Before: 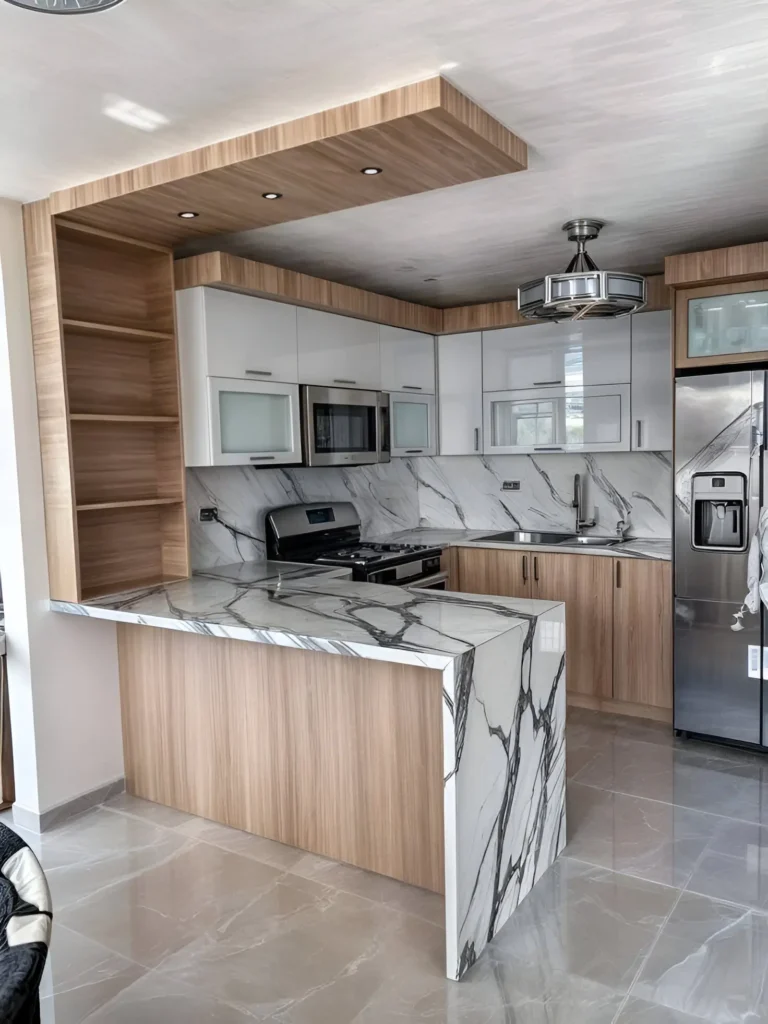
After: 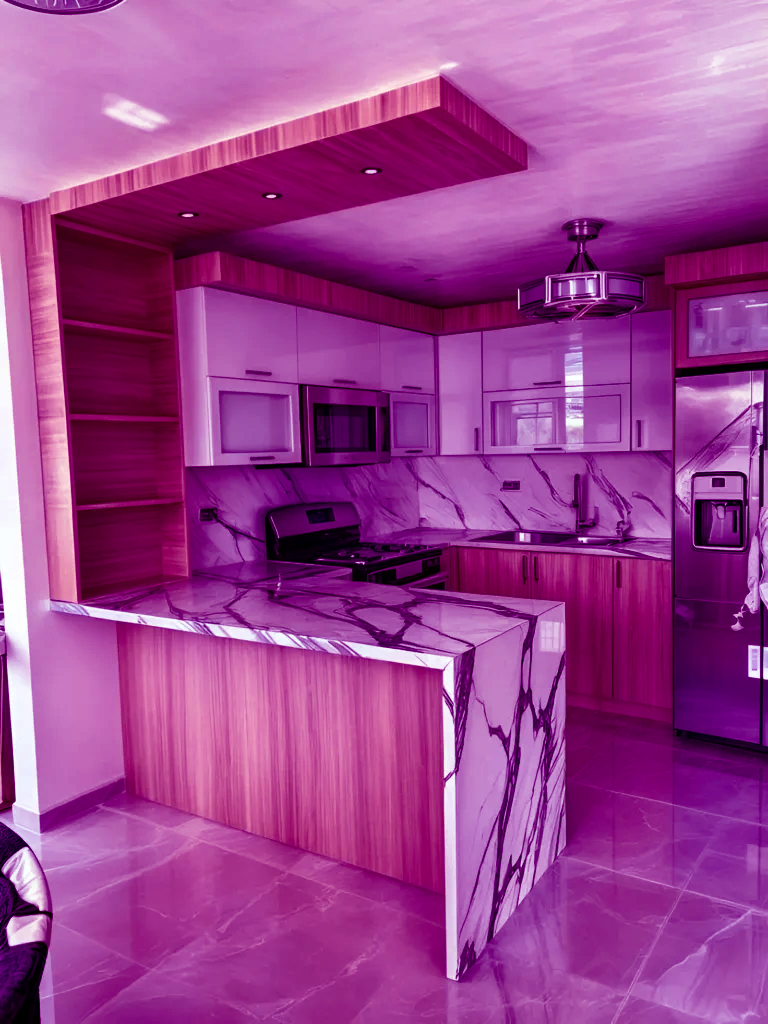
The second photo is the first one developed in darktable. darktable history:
color balance: mode lift, gamma, gain (sRGB), lift [1, 1, 0.101, 1]
velvia: strength 27%
